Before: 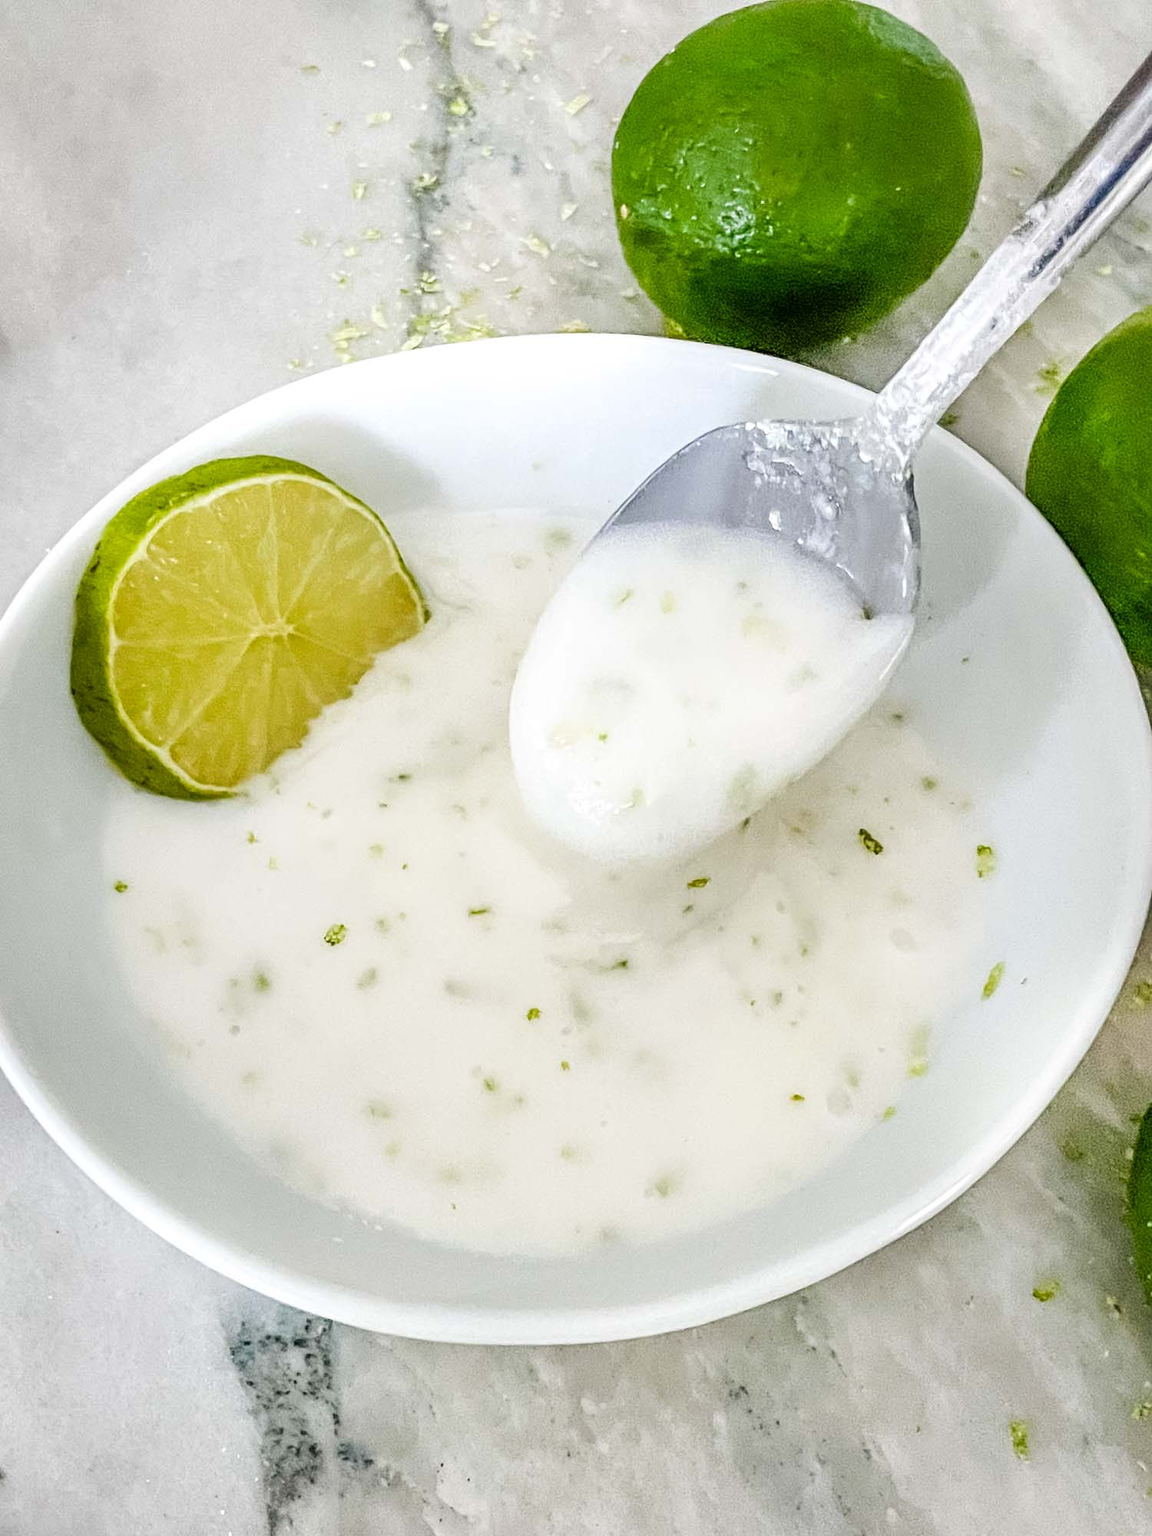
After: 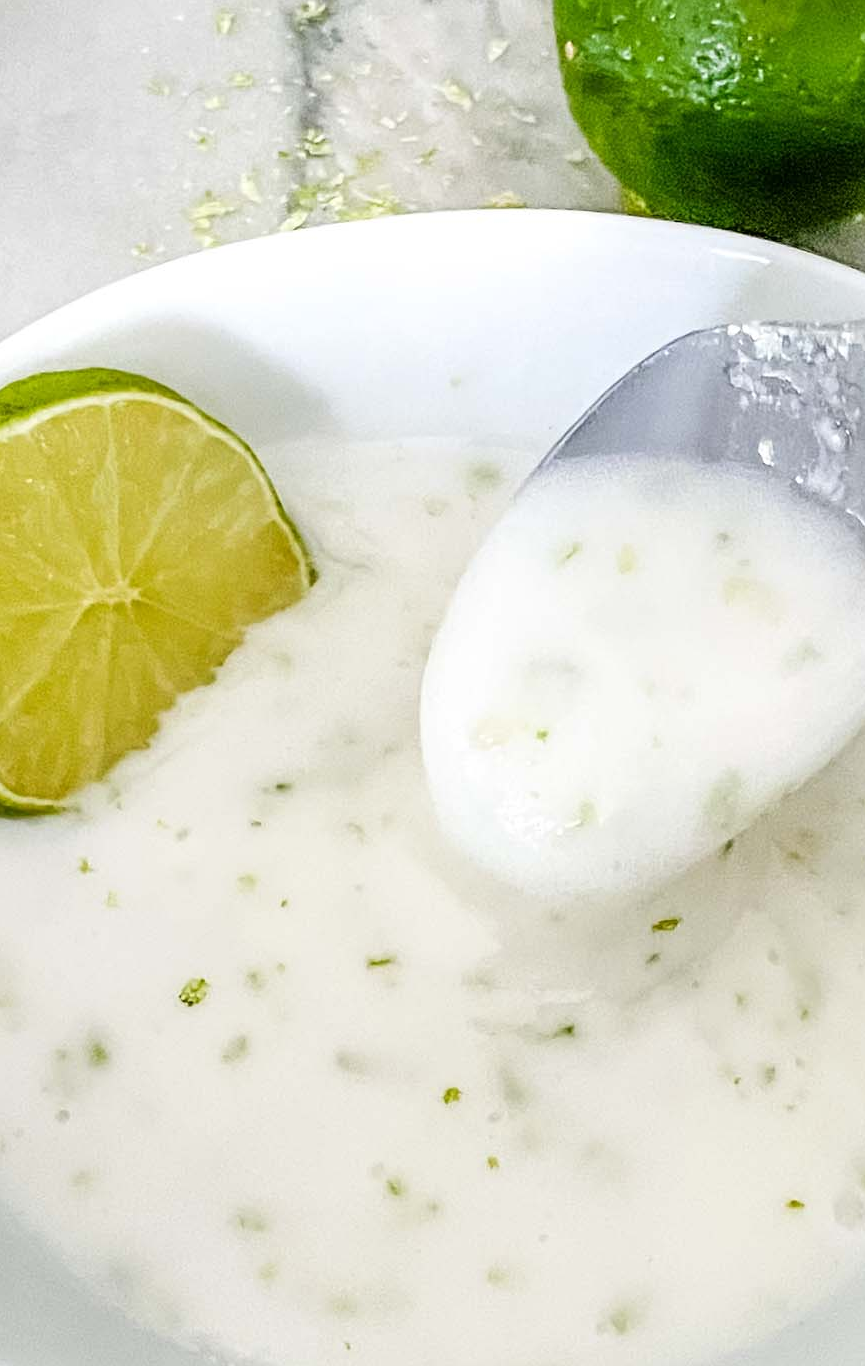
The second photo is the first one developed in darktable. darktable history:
crop: left 16.233%, top 11.295%, right 26.048%, bottom 20.393%
